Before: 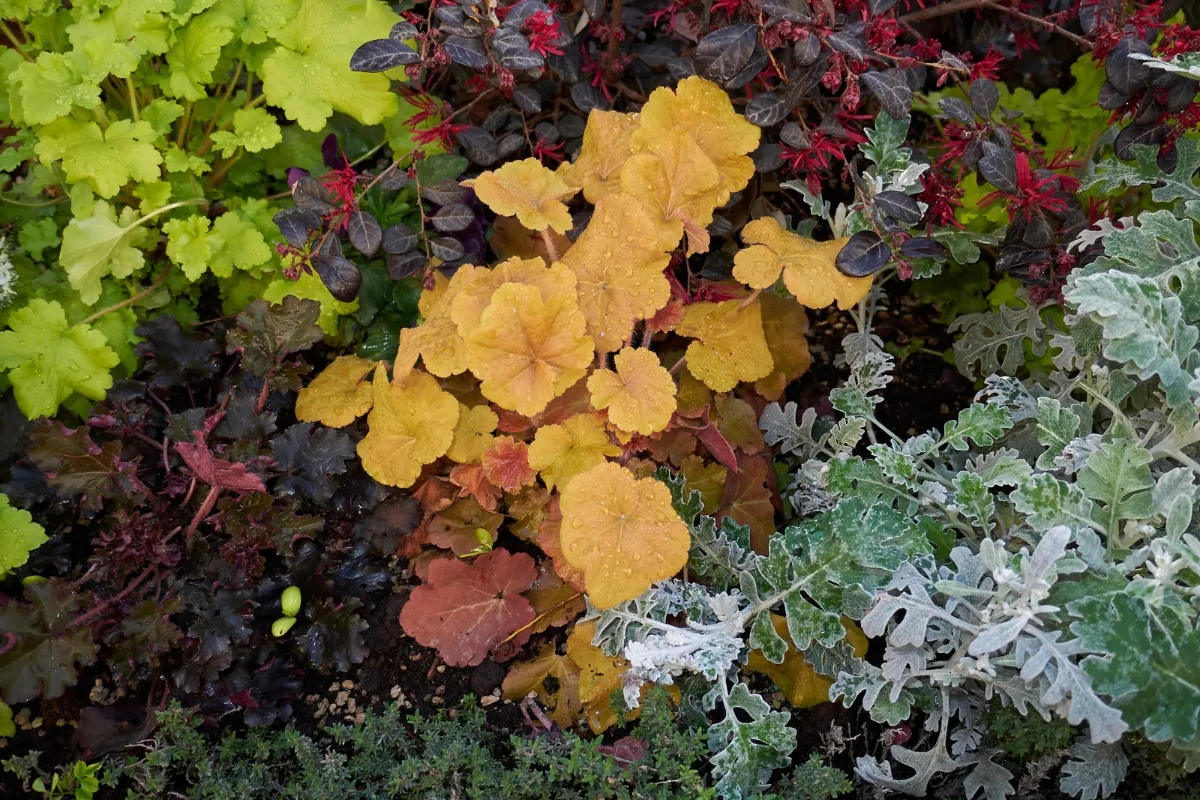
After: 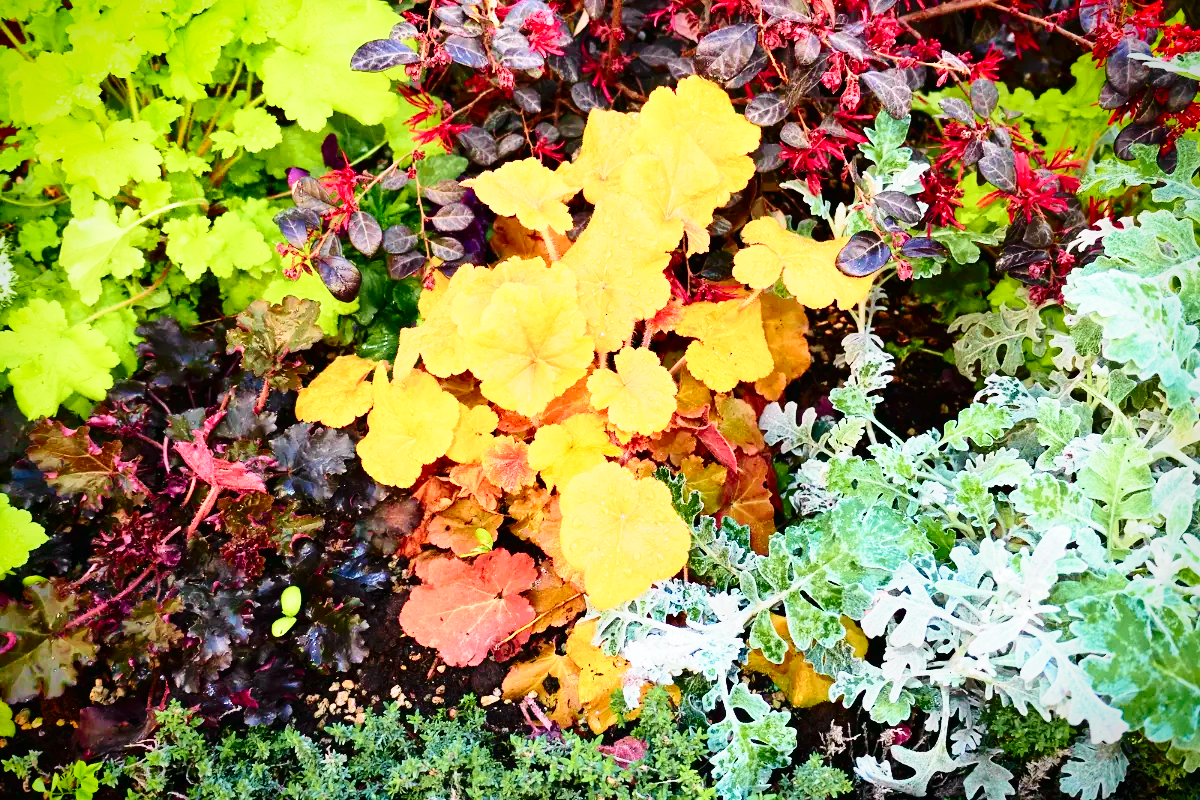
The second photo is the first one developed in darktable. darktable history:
velvia: strength 15%
exposure: black level correction 0, exposure 0.9 EV, compensate highlight preservation false
base curve: curves: ch0 [(0, 0) (0.028, 0.03) (0.121, 0.232) (0.46, 0.748) (0.859, 0.968) (1, 1)], preserve colors none
vignetting: fall-off start 88.53%, fall-off radius 44.2%, saturation 0.376, width/height ratio 1.161
tone curve: curves: ch0 [(0, 0.003) (0.044, 0.025) (0.12, 0.089) (0.197, 0.168) (0.281, 0.273) (0.468, 0.548) (0.583, 0.691) (0.701, 0.815) (0.86, 0.922) (1, 0.982)]; ch1 [(0, 0) (0.232, 0.214) (0.404, 0.376) (0.461, 0.425) (0.493, 0.481) (0.501, 0.5) (0.517, 0.524) (0.55, 0.585) (0.598, 0.651) (0.671, 0.735) (0.796, 0.85) (1, 1)]; ch2 [(0, 0) (0.249, 0.216) (0.357, 0.317) (0.448, 0.432) (0.478, 0.492) (0.498, 0.499) (0.517, 0.527) (0.537, 0.564) (0.569, 0.617) (0.61, 0.659) (0.706, 0.75) (0.808, 0.809) (0.991, 0.968)], color space Lab, independent channels, preserve colors none
shadows and highlights: soften with gaussian
